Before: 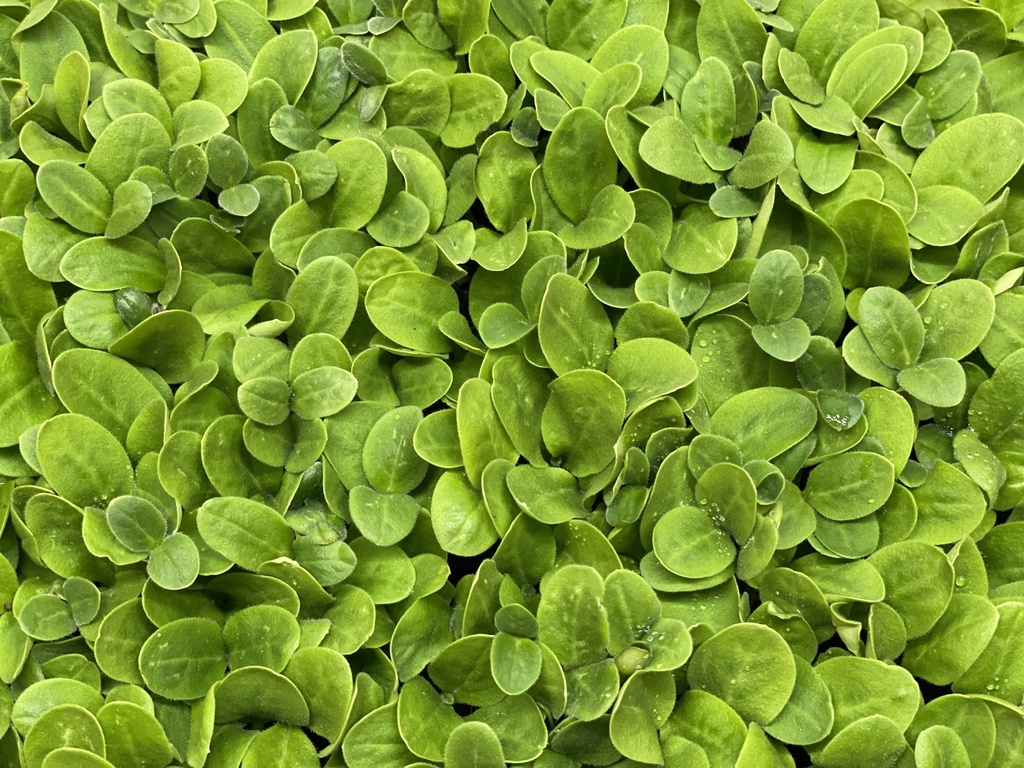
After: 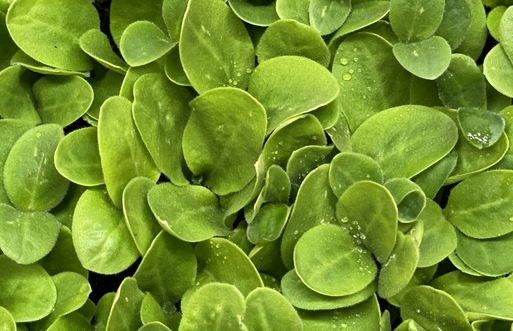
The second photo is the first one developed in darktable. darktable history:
exposure: black level correction 0, compensate exposure bias true, compensate highlight preservation false
crop: left 35.138%, top 36.779%, right 14.677%, bottom 20.104%
